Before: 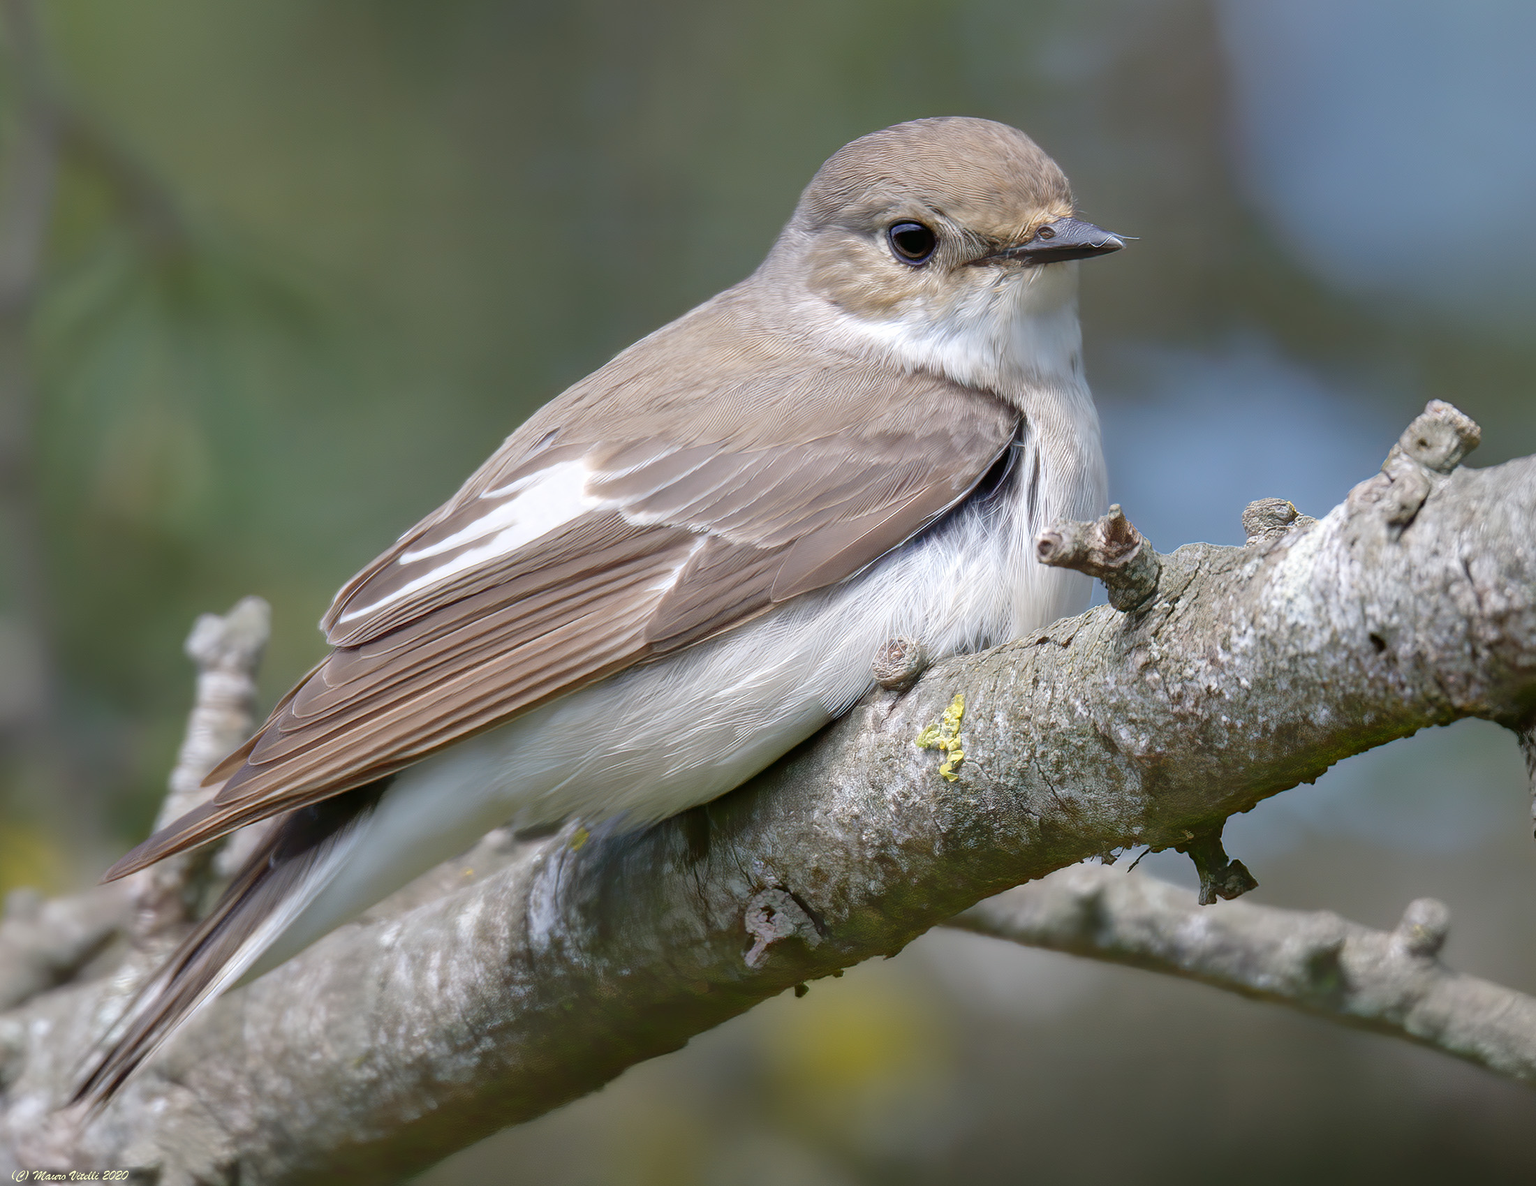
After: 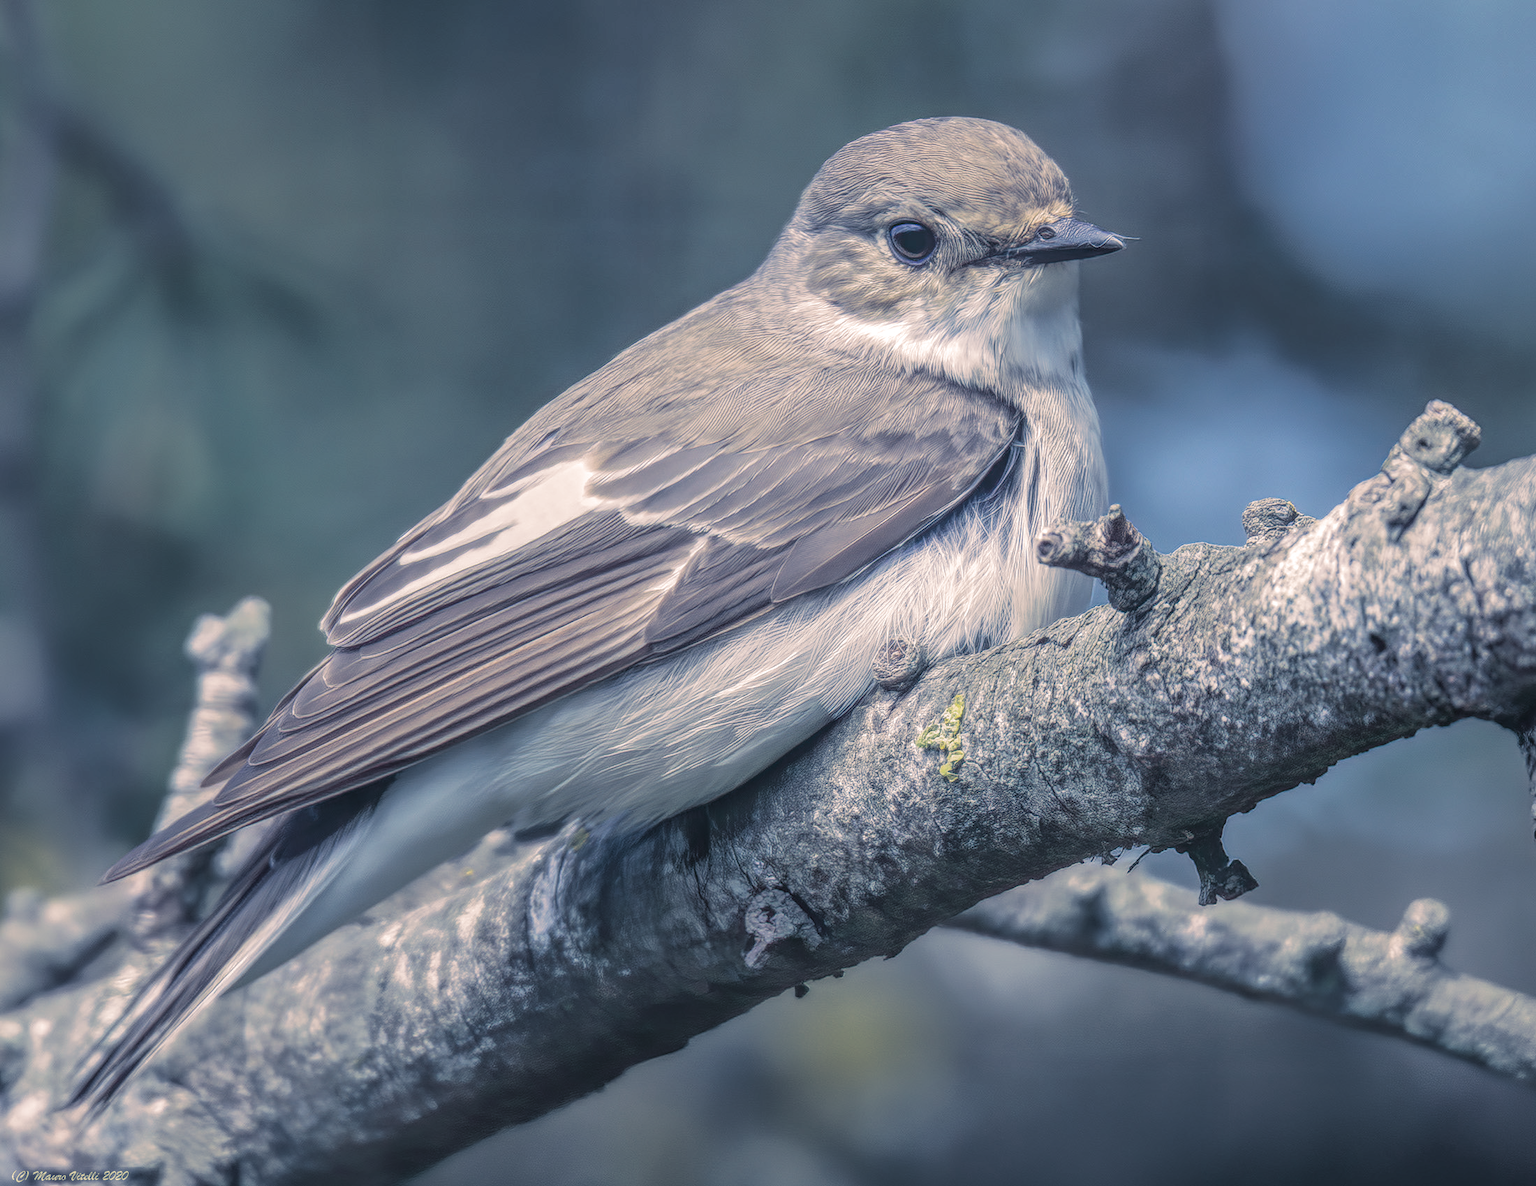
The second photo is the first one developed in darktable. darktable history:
tone curve: curves: ch0 [(0, 0.068) (1, 0.961)], color space Lab, linked channels, preserve colors none
color correction #1: saturation 0.5
color correction "1": highlights a* -3.28, highlights b* -6.24, shadows a* 3.1, shadows b* 5.19
split-toning: shadows › hue 226.8°, shadows › saturation 0.56, highlights › hue 28.8°, balance -40, compress 0% | blend: blend mode normal, opacity 60%; mask: uniform (no mask)
local contrast: highlights 20%, shadows 30%, detail 200%, midtone range 0.2 | blend: blend mode normal, opacity 65%; mask: uniform (no mask)
